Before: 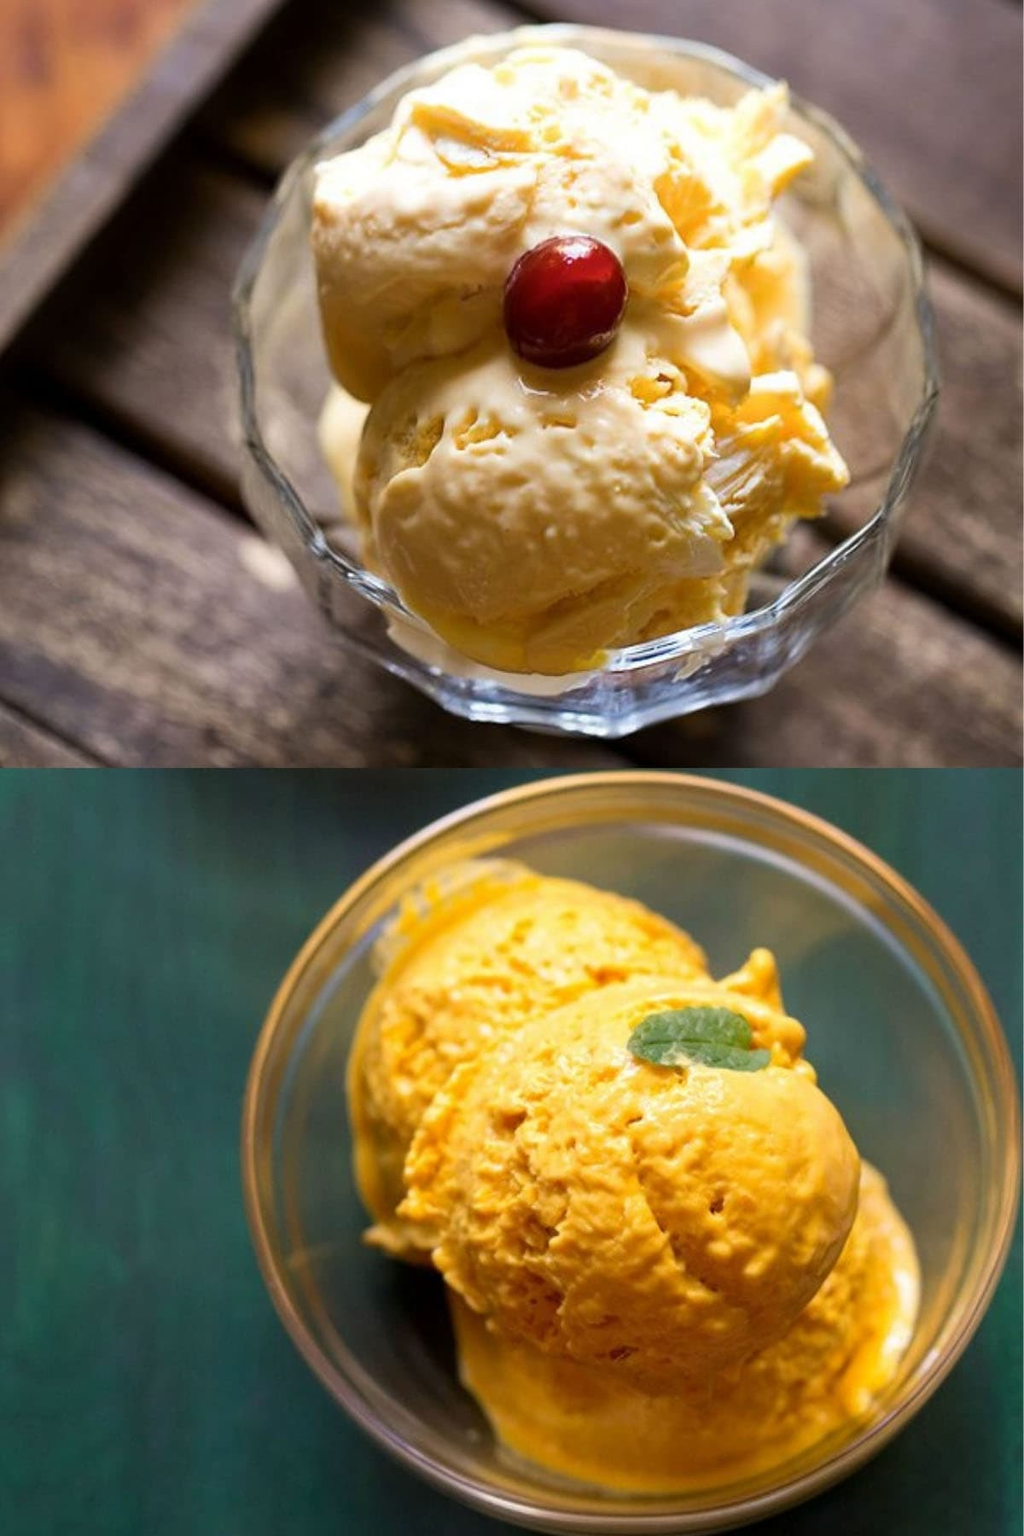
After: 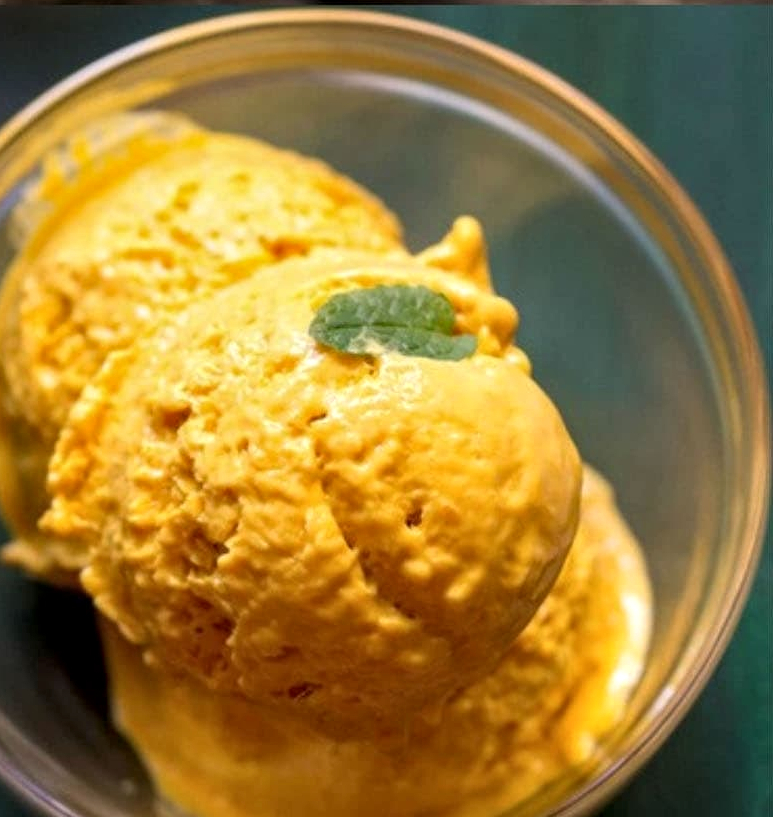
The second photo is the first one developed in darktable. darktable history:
crop and rotate: left 35.509%, top 49.739%, bottom 4.843%
local contrast: on, module defaults
